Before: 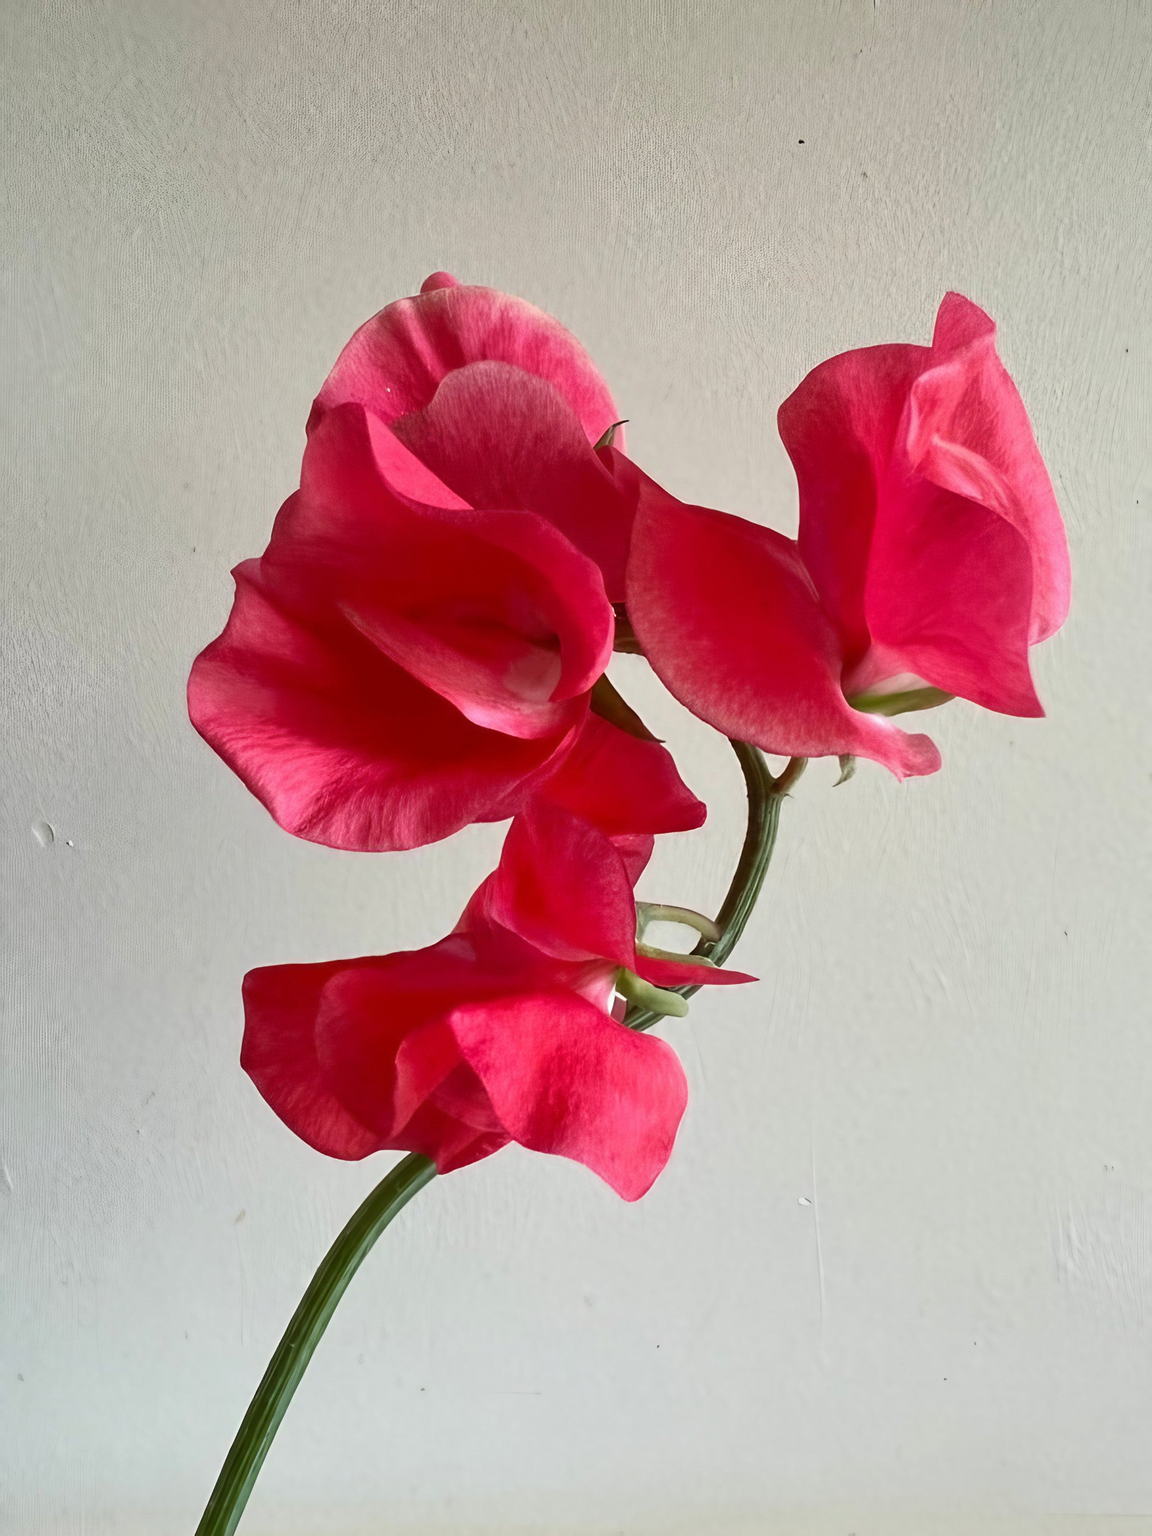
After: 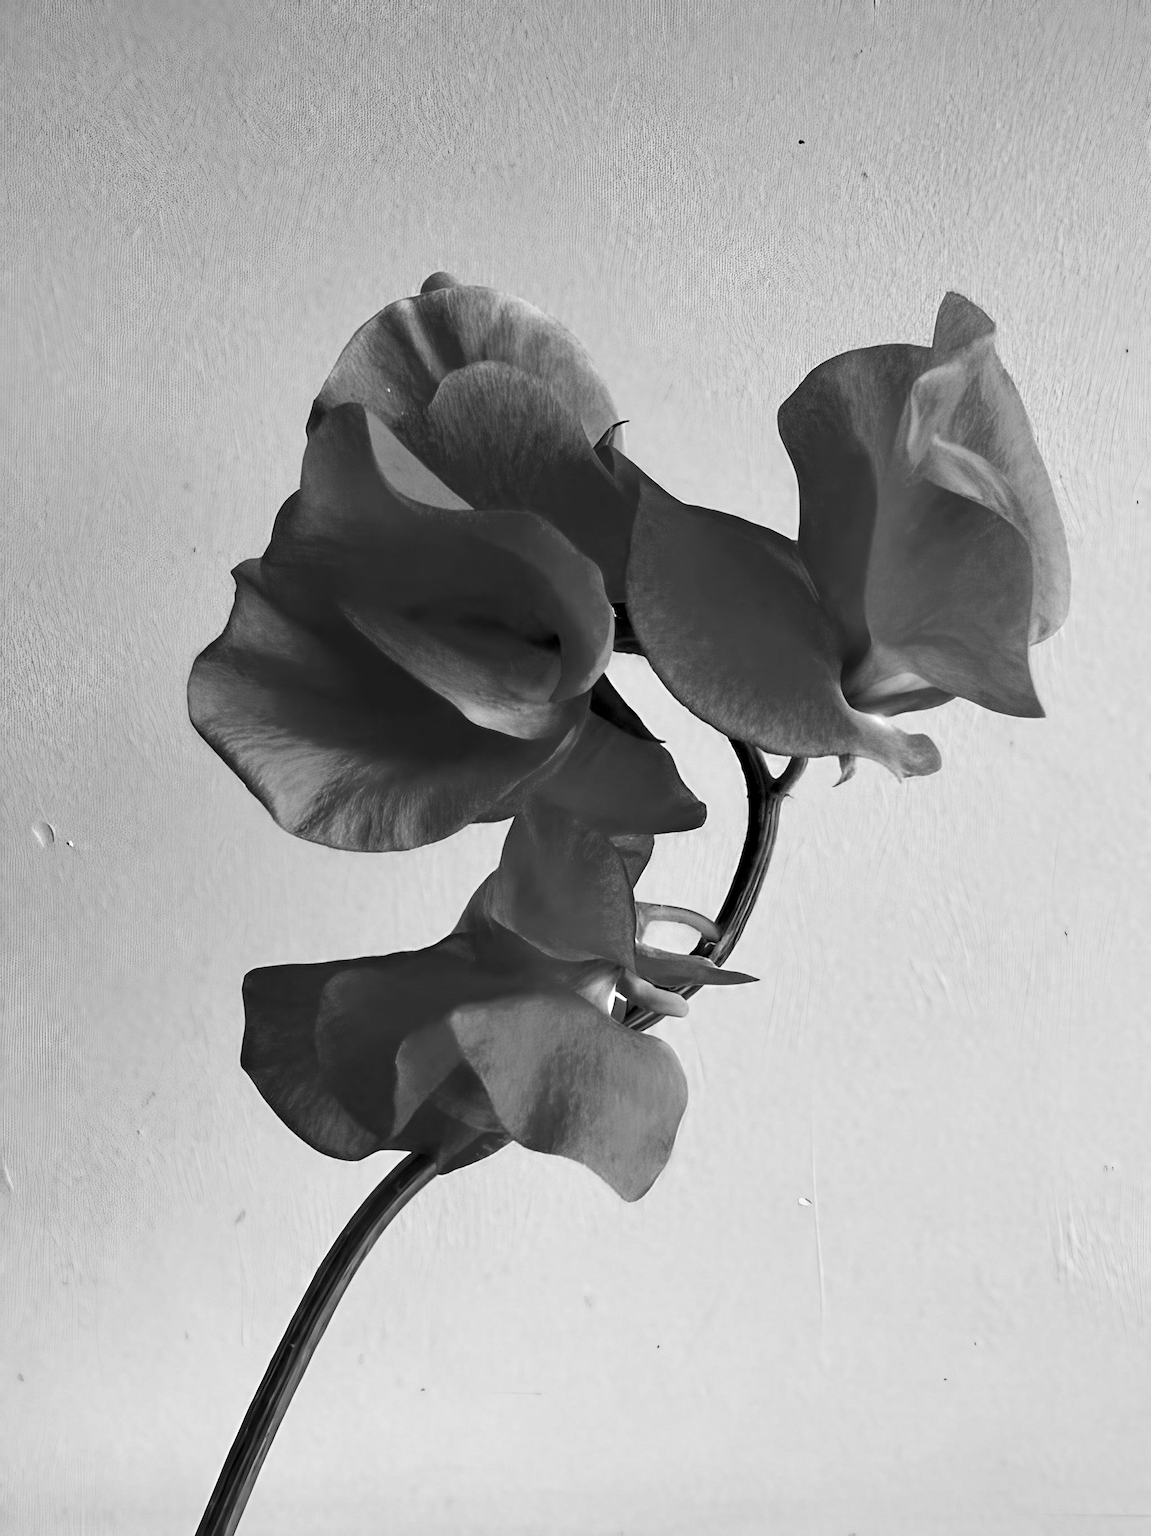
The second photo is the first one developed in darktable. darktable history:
color balance: mode lift, gamma, gain (sRGB), lift [1.04, 1, 1, 0.97], gamma [1.01, 1, 1, 0.97], gain [0.96, 1, 1, 0.97]
levels: levels [0.182, 0.542, 0.902]
monochrome: on, module defaults
